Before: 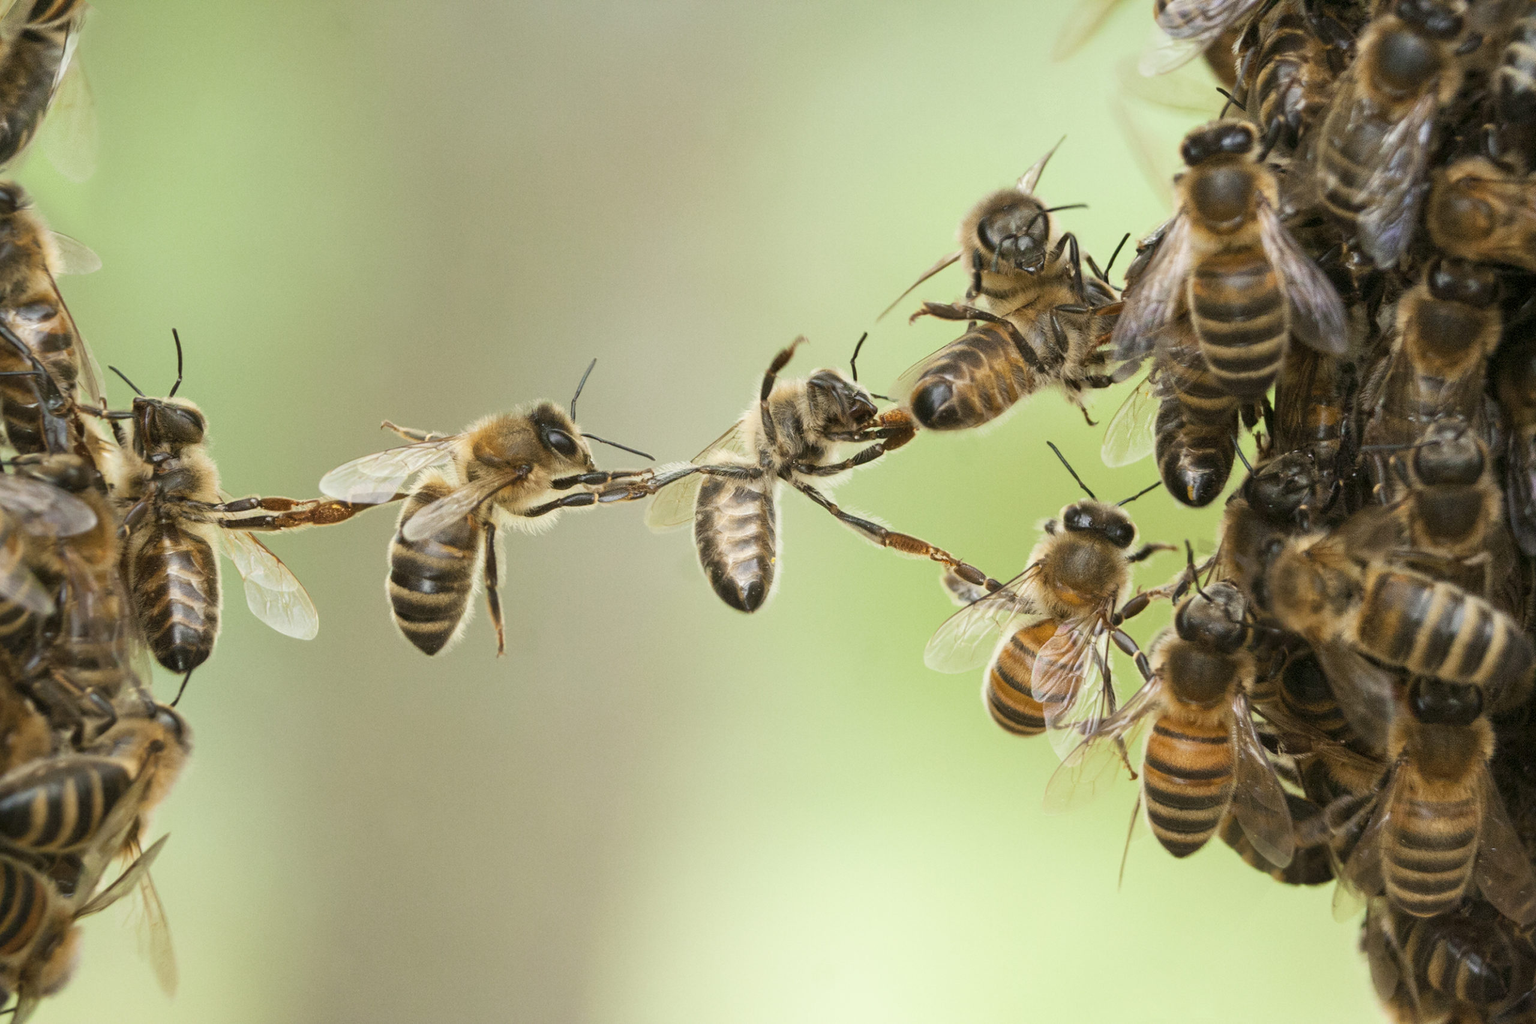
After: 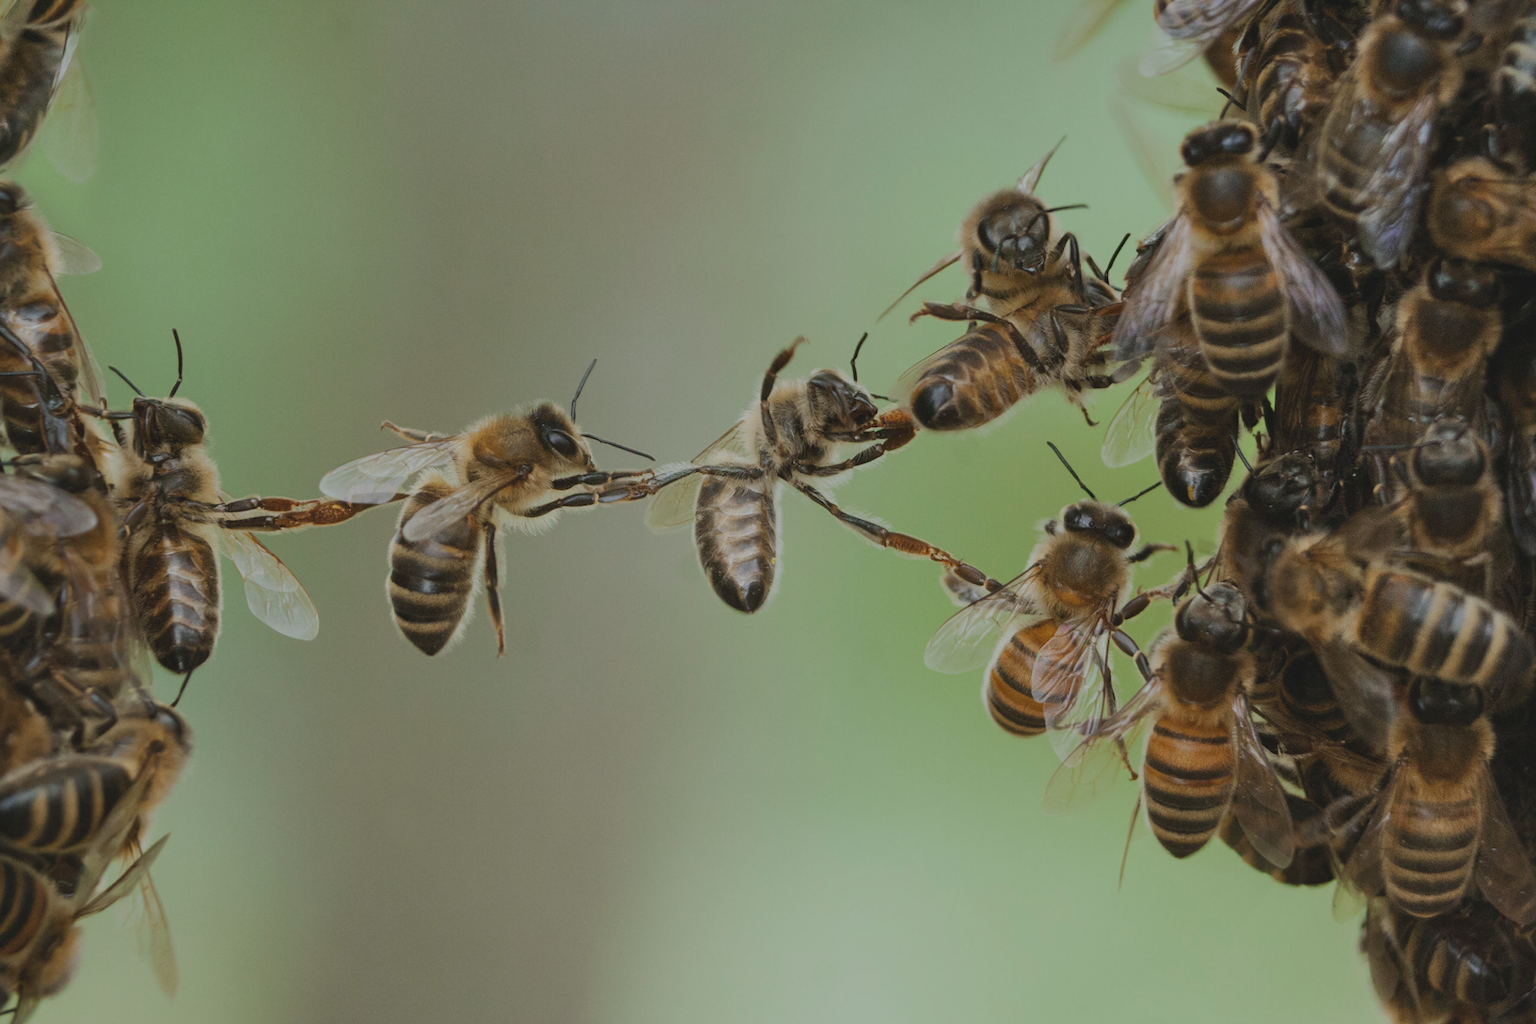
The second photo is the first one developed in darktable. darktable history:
exposure: black level correction -0.016, exposure -1.018 EV, compensate highlight preservation false
white balance: red 0.974, blue 1.044
shadows and highlights: shadows 32, highlights -32, soften with gaussian
